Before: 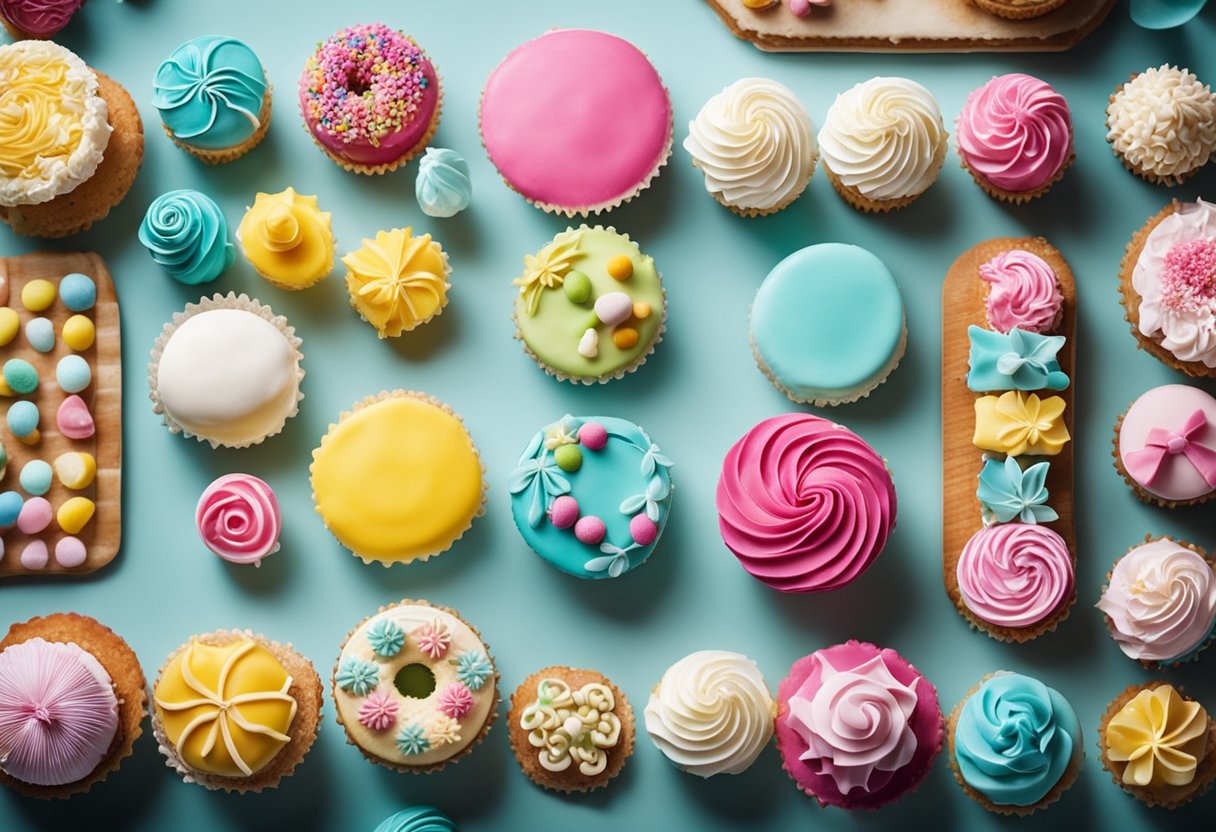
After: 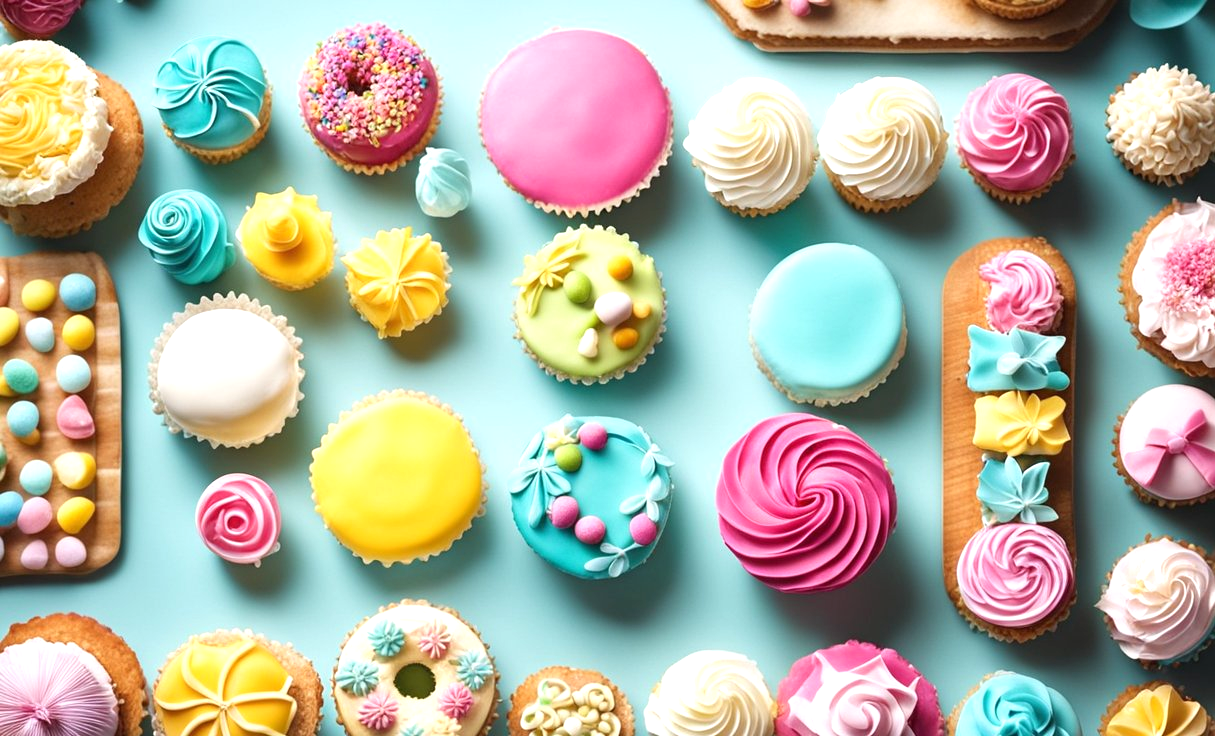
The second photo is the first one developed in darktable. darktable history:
crop and rotate: top 0%, bottom 11.436%
exposure: exposure 0.566 EV, compensate highlight preservation false
